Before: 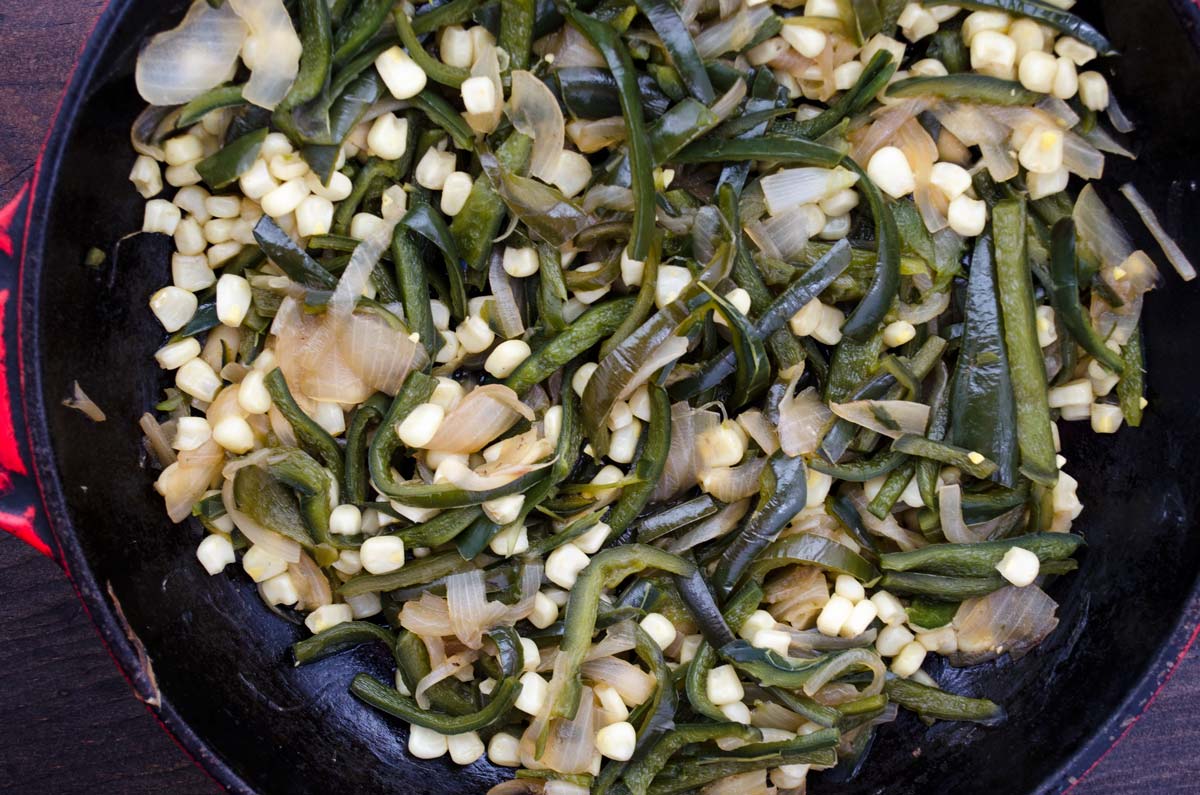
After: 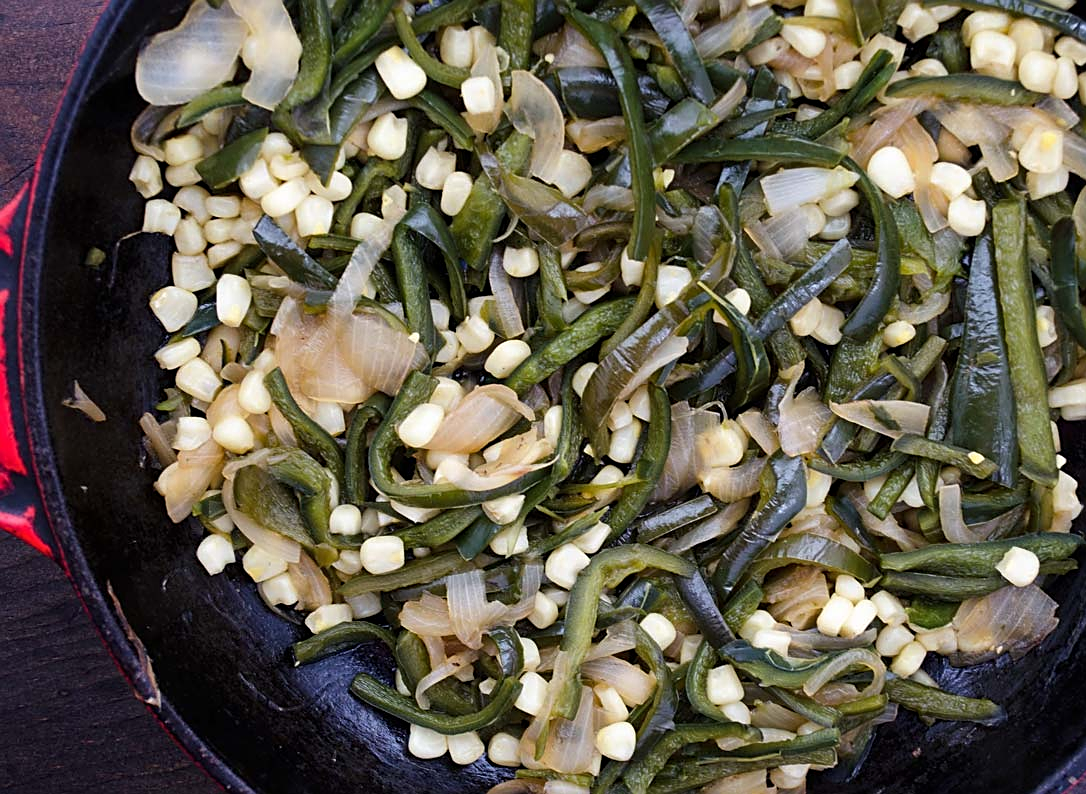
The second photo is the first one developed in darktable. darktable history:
sharpen: on, module defaults
crop: right 9.477%, bottom 0.021%
